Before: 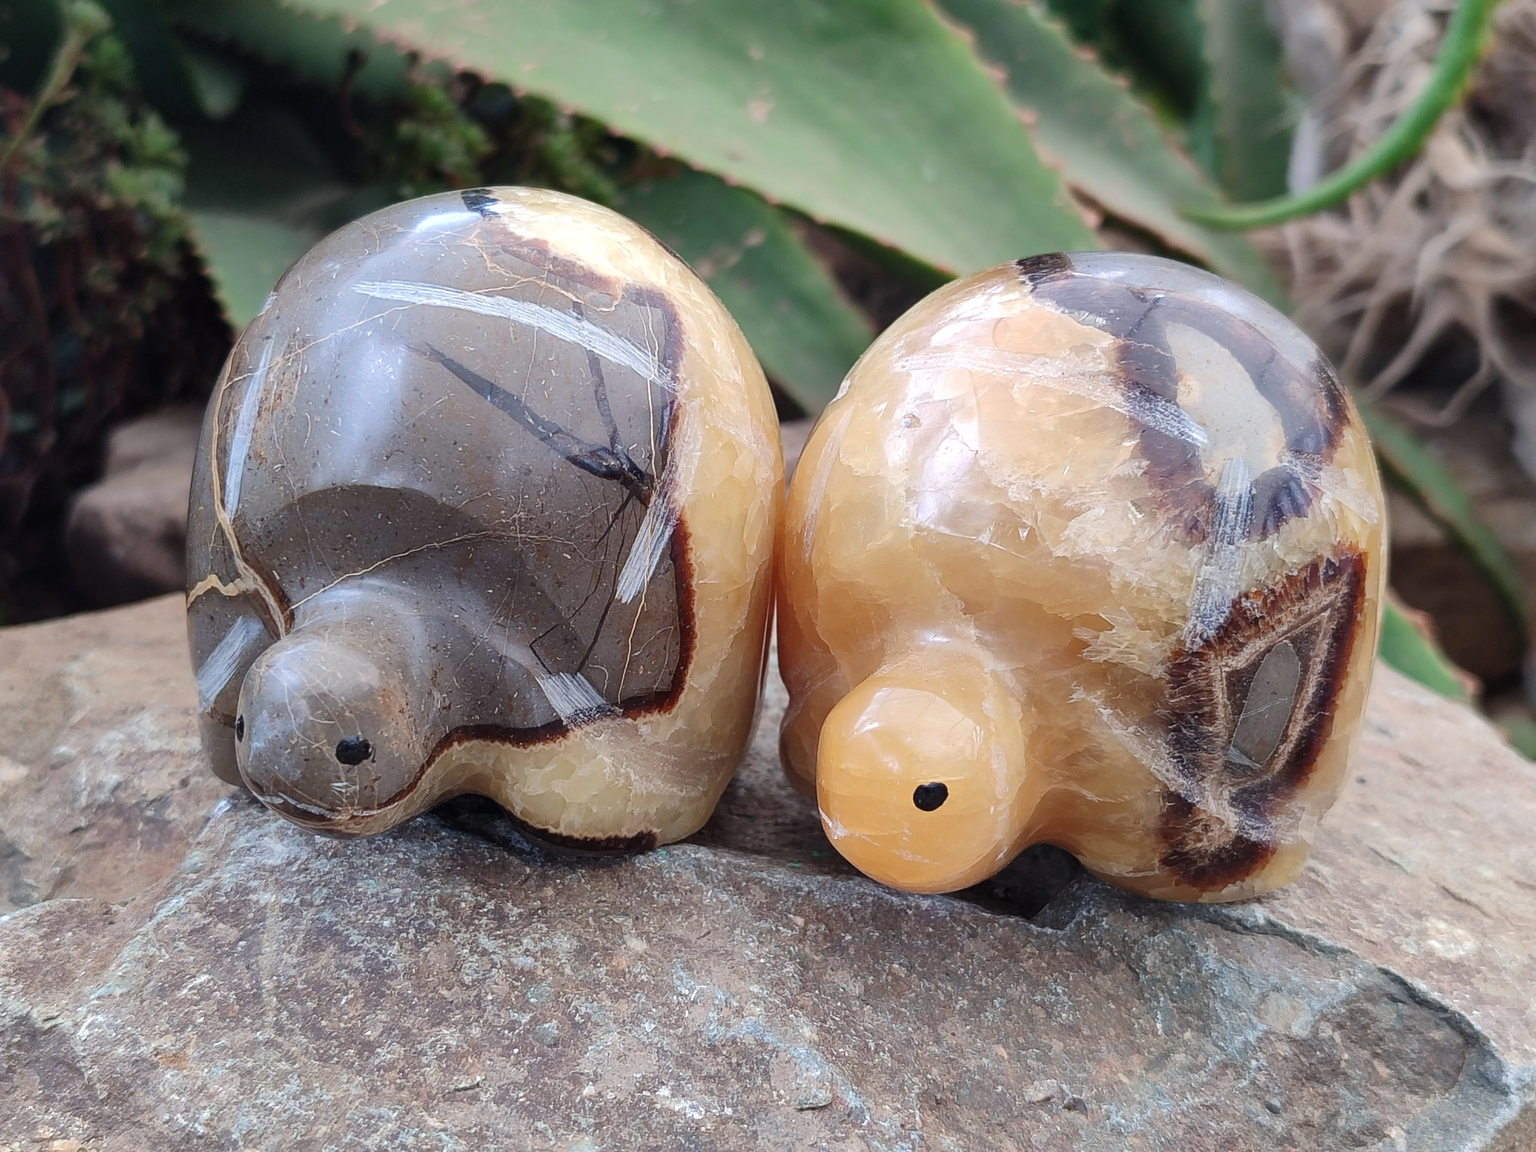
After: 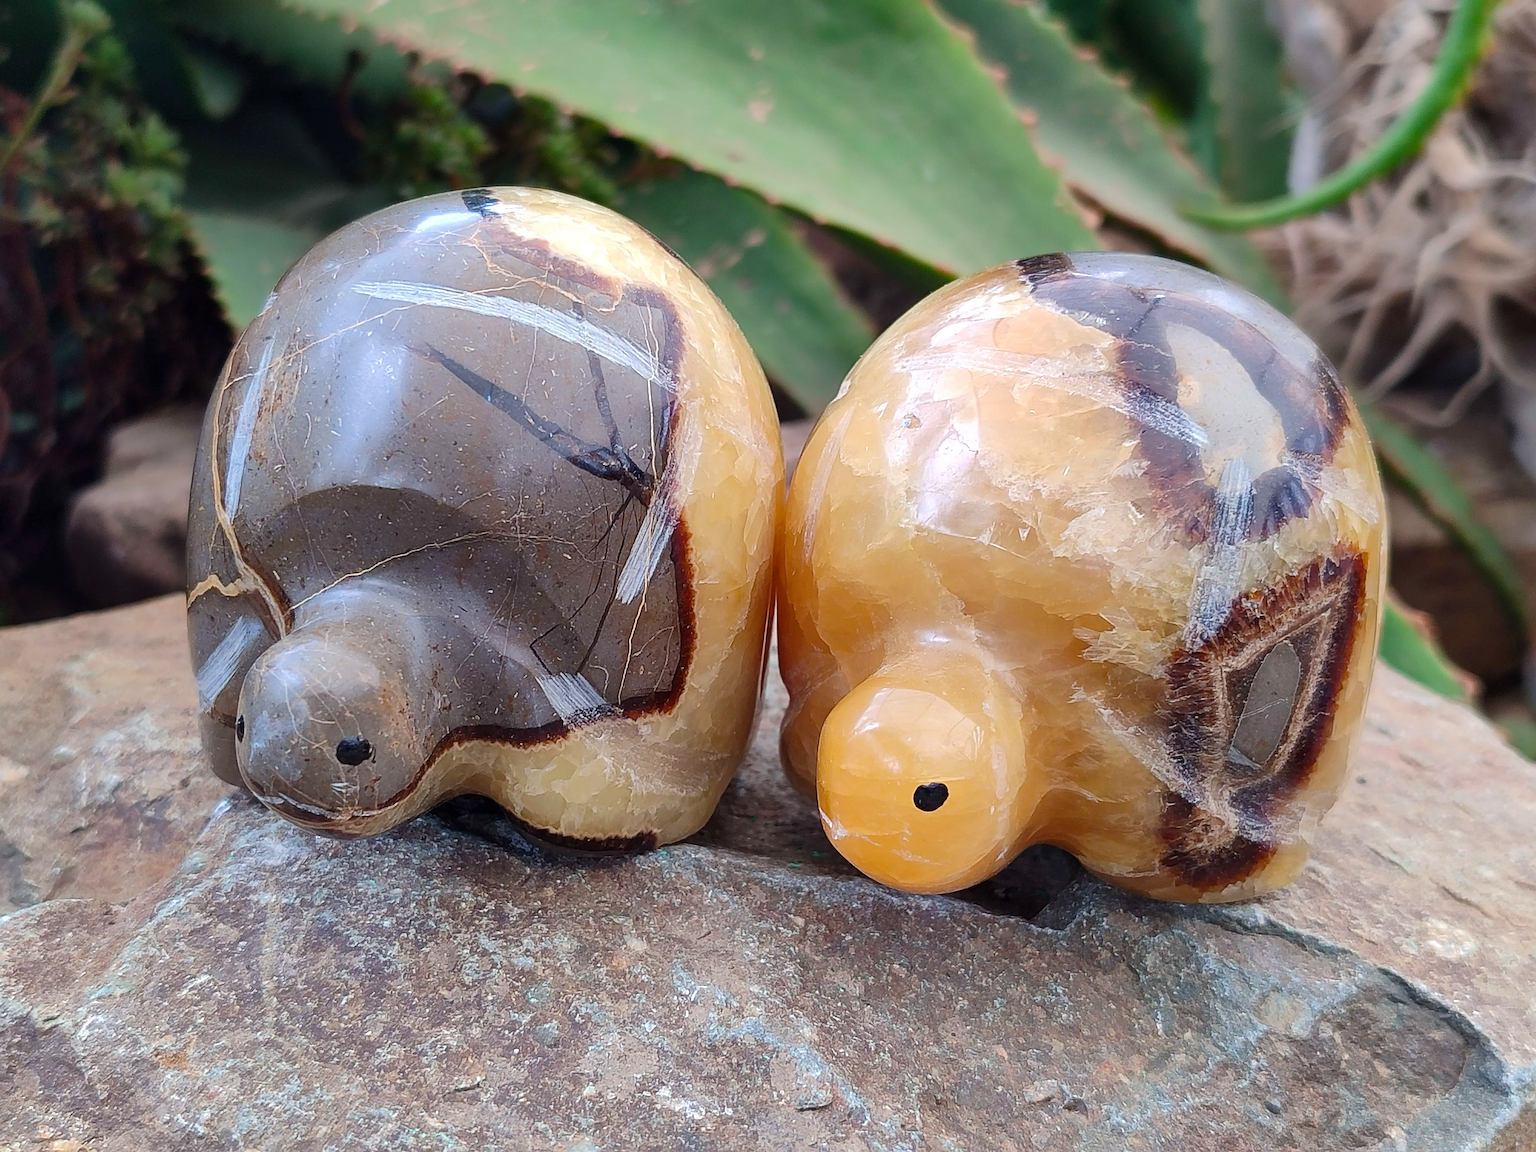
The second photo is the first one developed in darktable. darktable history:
color balance rgb: perceptual saturation grading › global saturation 20%, global vibrance 20%
exposure: black level correction 0.001, compensate highlight preservation false
sharpen: on, module defaults
